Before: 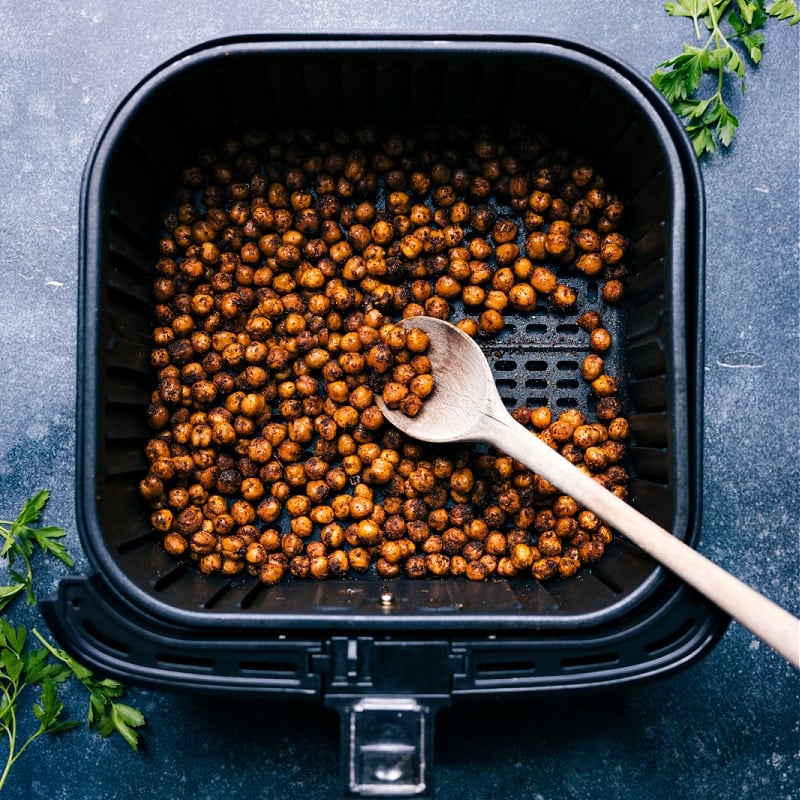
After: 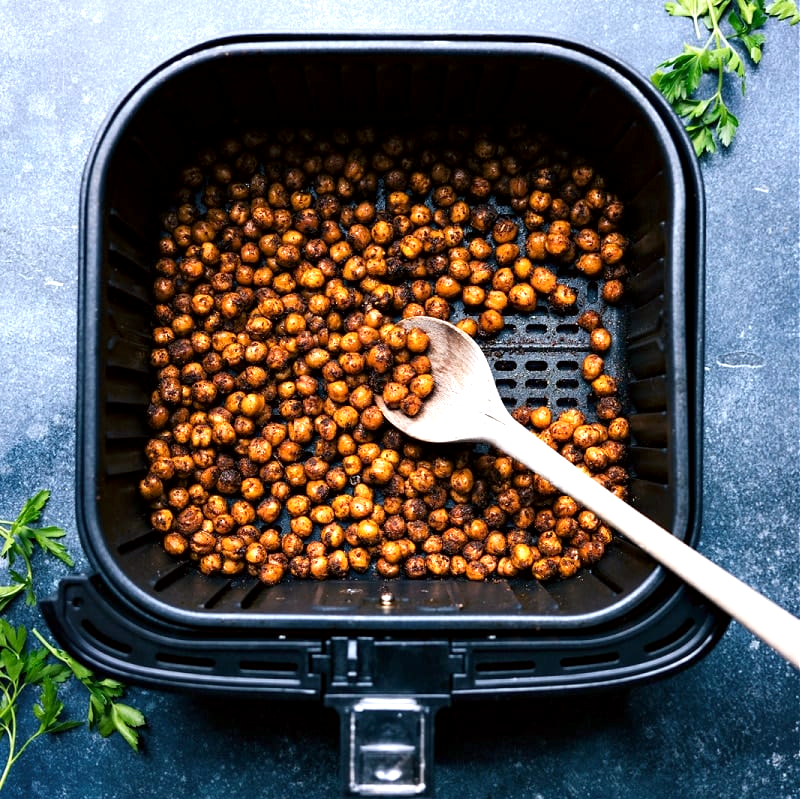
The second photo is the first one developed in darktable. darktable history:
crop: bottom 0.073%
exposure: black level correction 0.001, exposure 0.673 EV, compensate highlight preservation false
color correction: highlights a* -2.78, highlights b* -2.52, shadows a* 2.26, shadows b* 2.96
